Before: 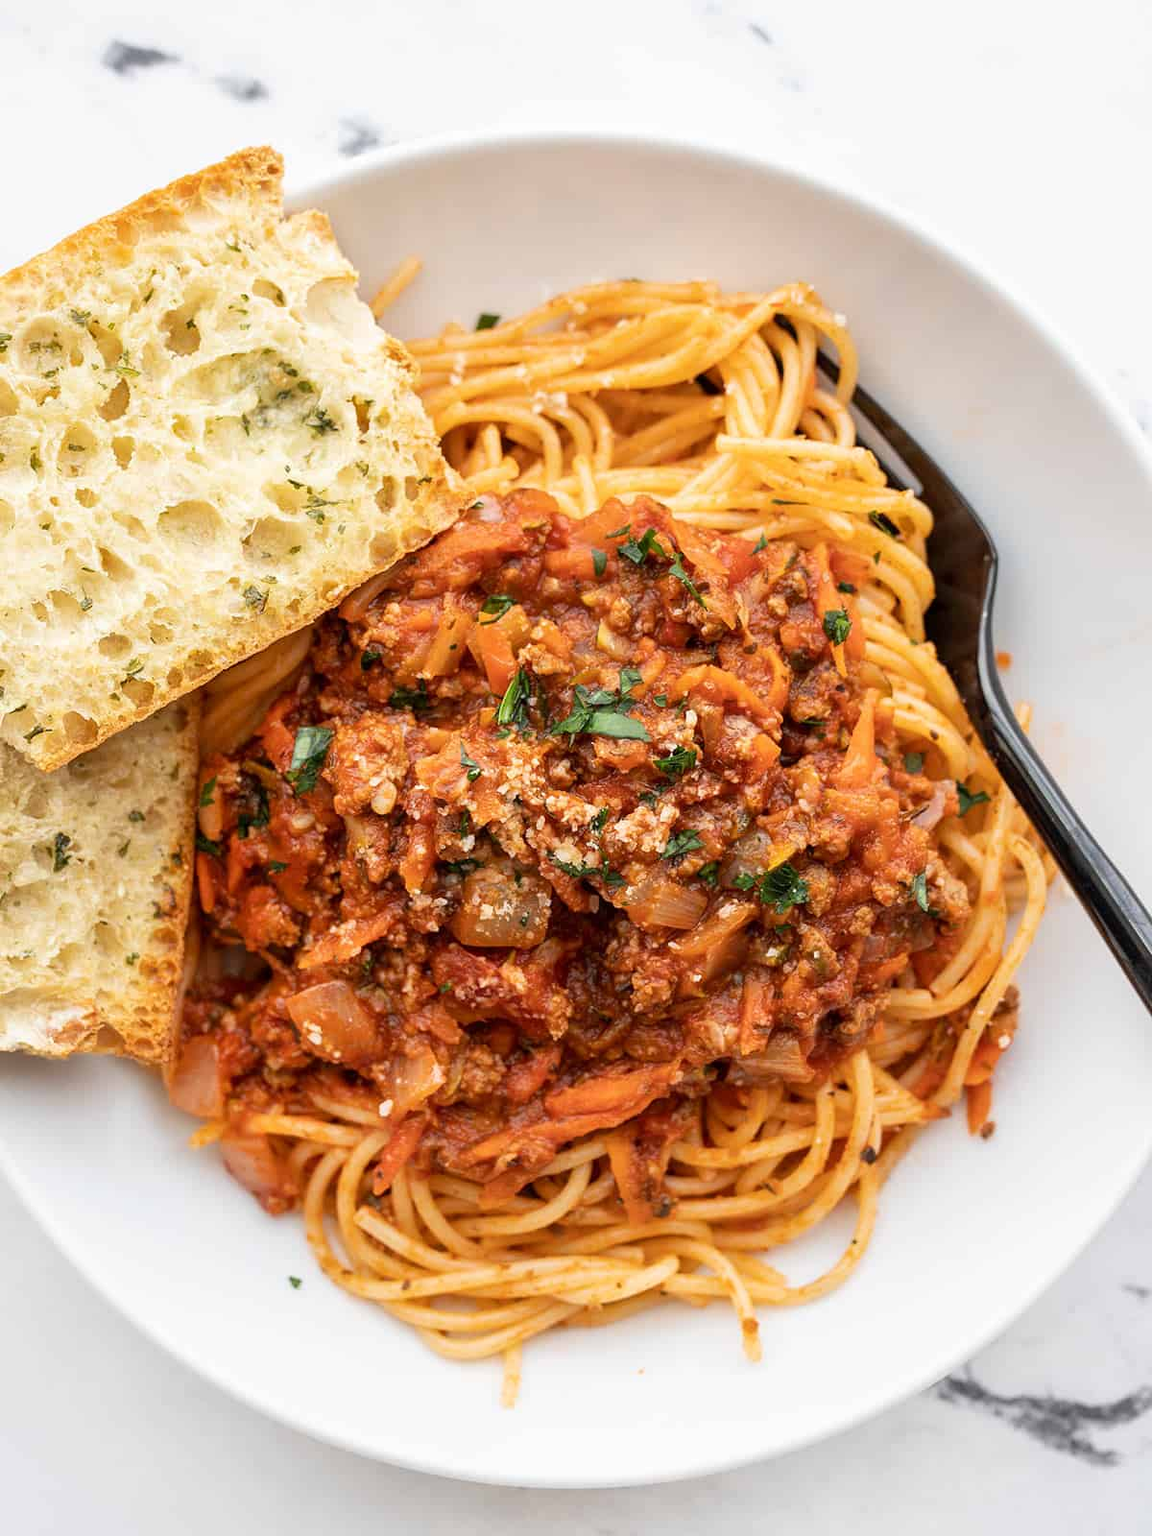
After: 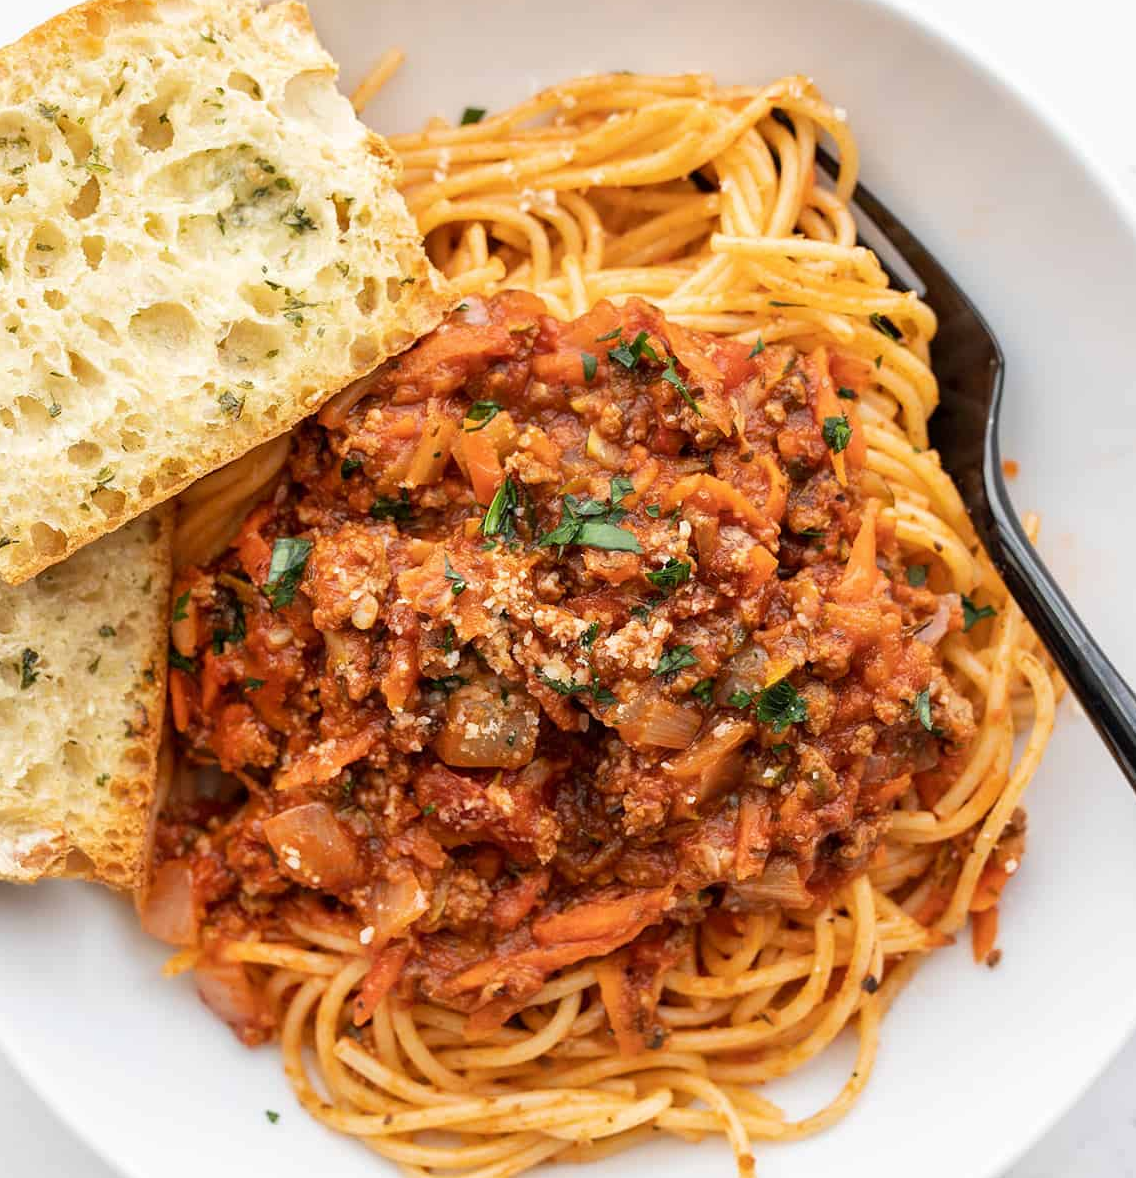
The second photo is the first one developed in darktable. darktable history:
tone equalizer: edges refinement/feathering 500, mask exposure compensation -1.57 EV, preserve details no
crop and rotate: left 2.959%, top 13.747%, right 2.337%, bottom 12.628%
